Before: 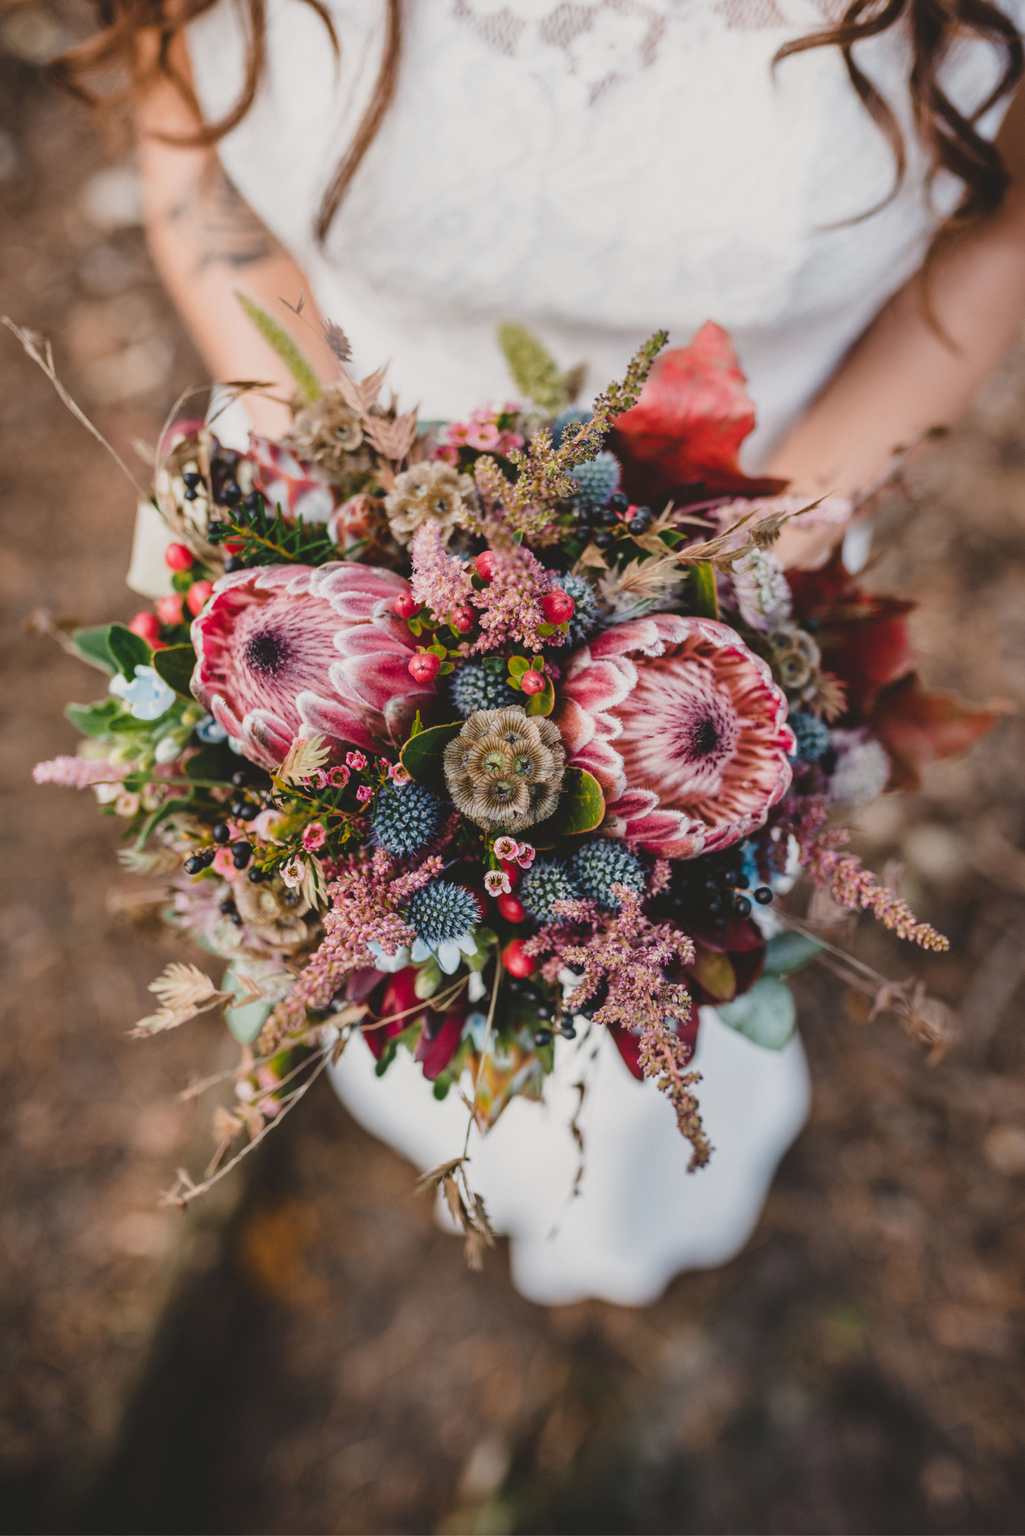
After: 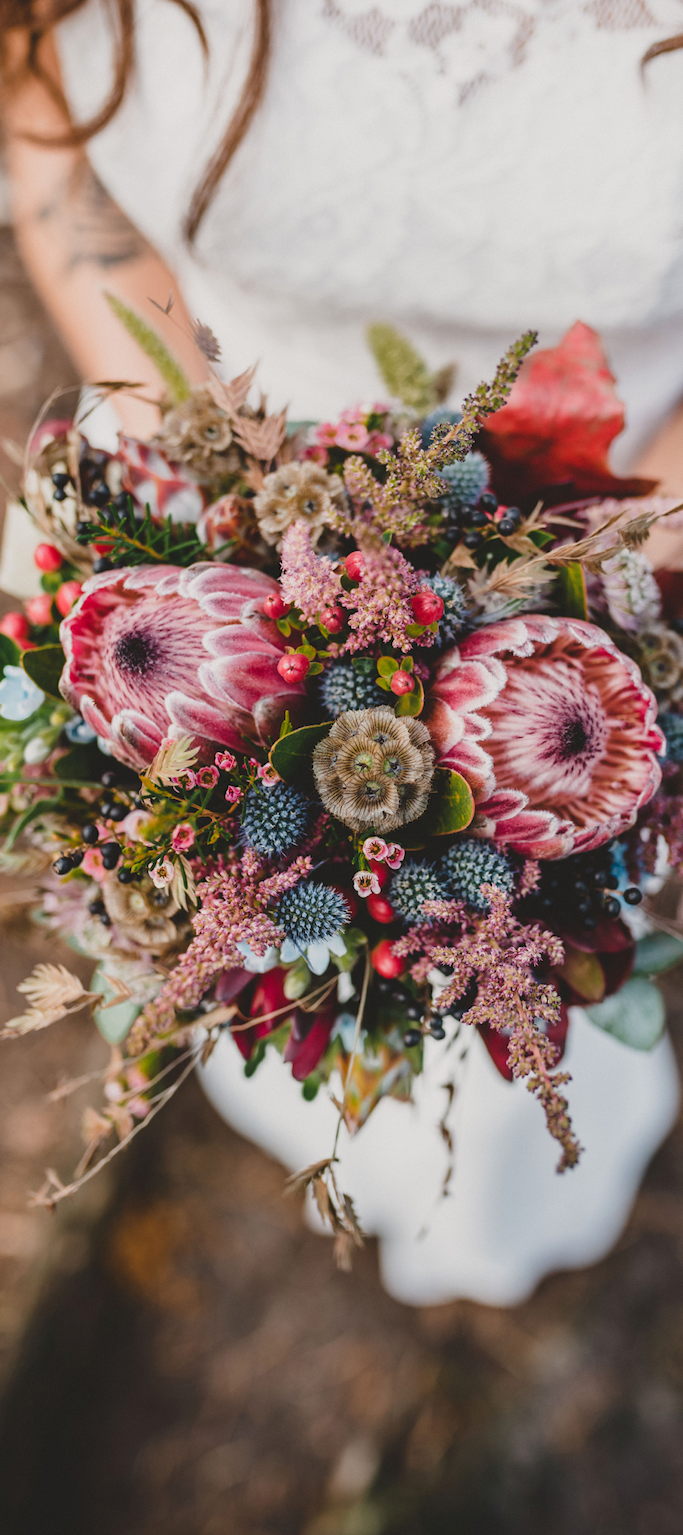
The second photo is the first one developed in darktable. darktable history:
crop and rotate: left 12.839%, right 20.499%
